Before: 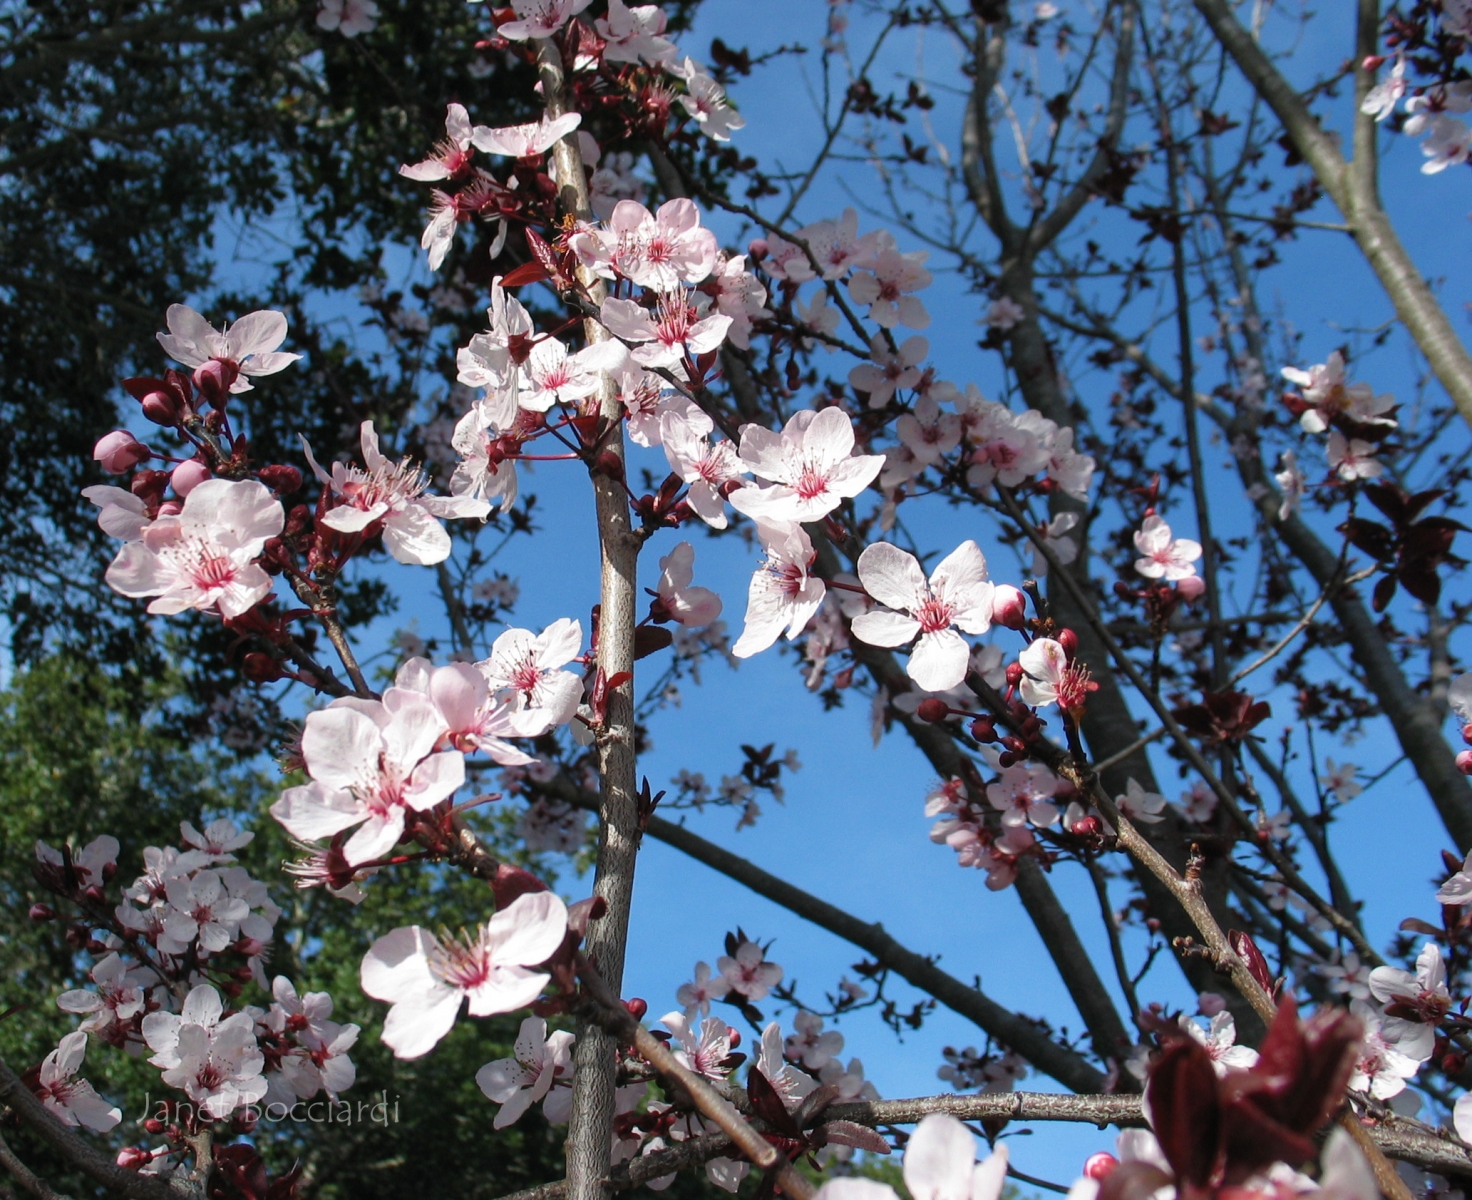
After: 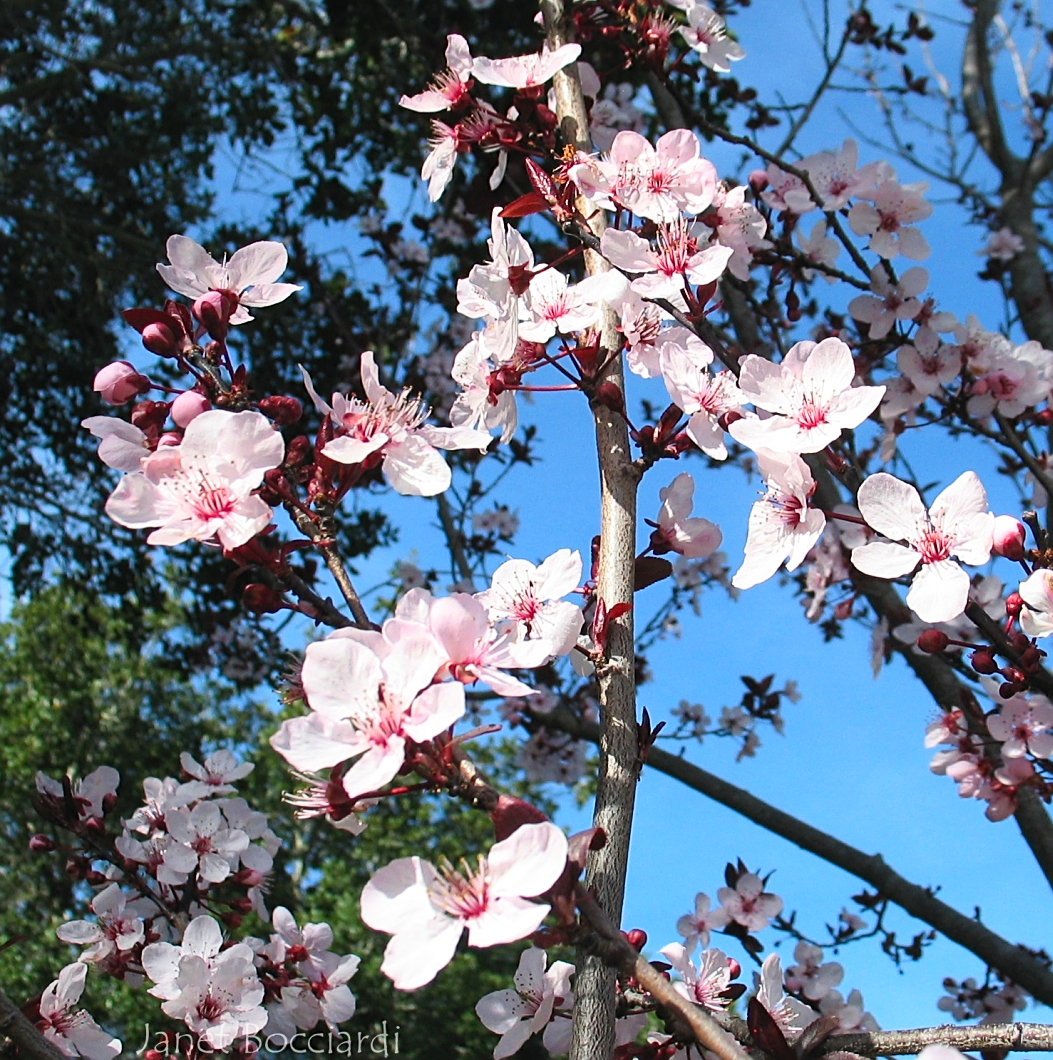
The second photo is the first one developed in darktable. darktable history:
crop: top 5.783%, right 27.878%, bottom 5.57%
sharpen: on, module defaults
contrast brightness saturation: contrast 0.201, brightness 0.167, saturation 0.227
